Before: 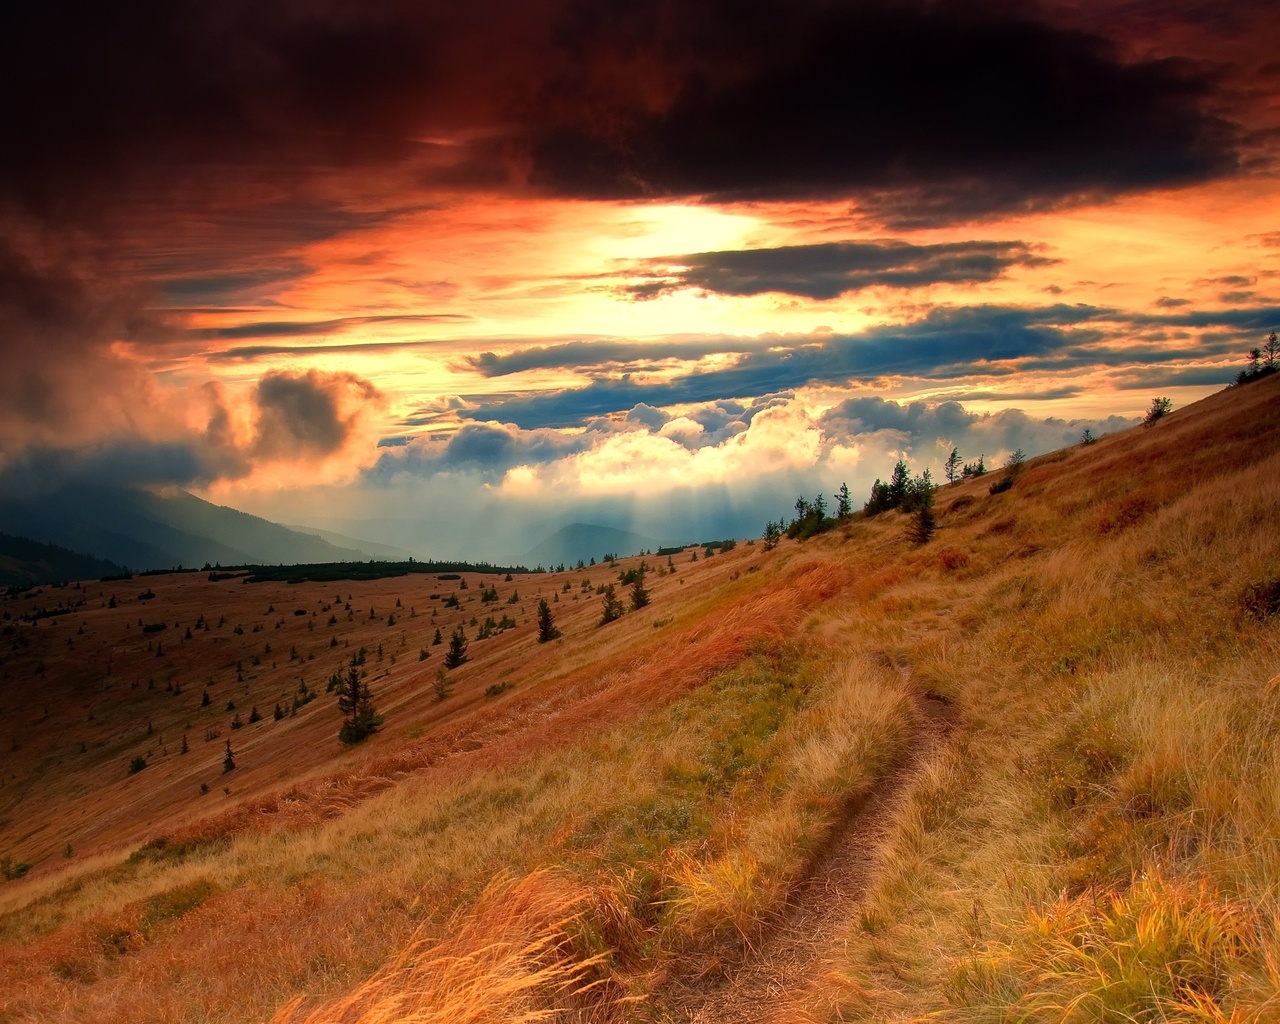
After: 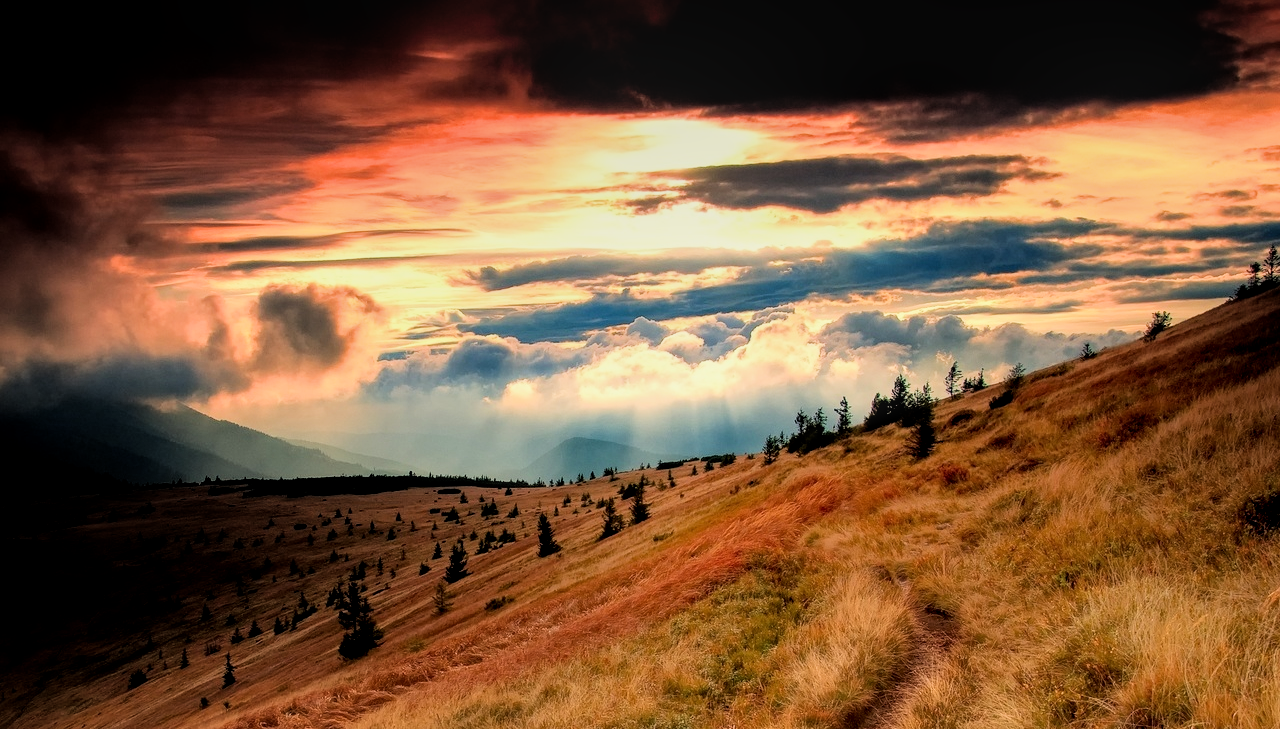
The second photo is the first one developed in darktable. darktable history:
local contrast: on, module defaults
tone equalizer: -8 EV -0.419 EV, -7 EV -0.372 EV, -6 EV -0.342 EV, -5 EV -0.193 EV, -3 EV 0.231 EV, -2 EV 0.337 EV, -1 EV 0.391 EV, +0 EV 0.444 EV
crop and rotate: top 8.453%, bottom 20.294%
filmic rgb: black relative exposure -5.09 EV, white relative exposure 3.96 EV, hardness 2.89, contrast 1.298, highlights saturation mix -11.4%
